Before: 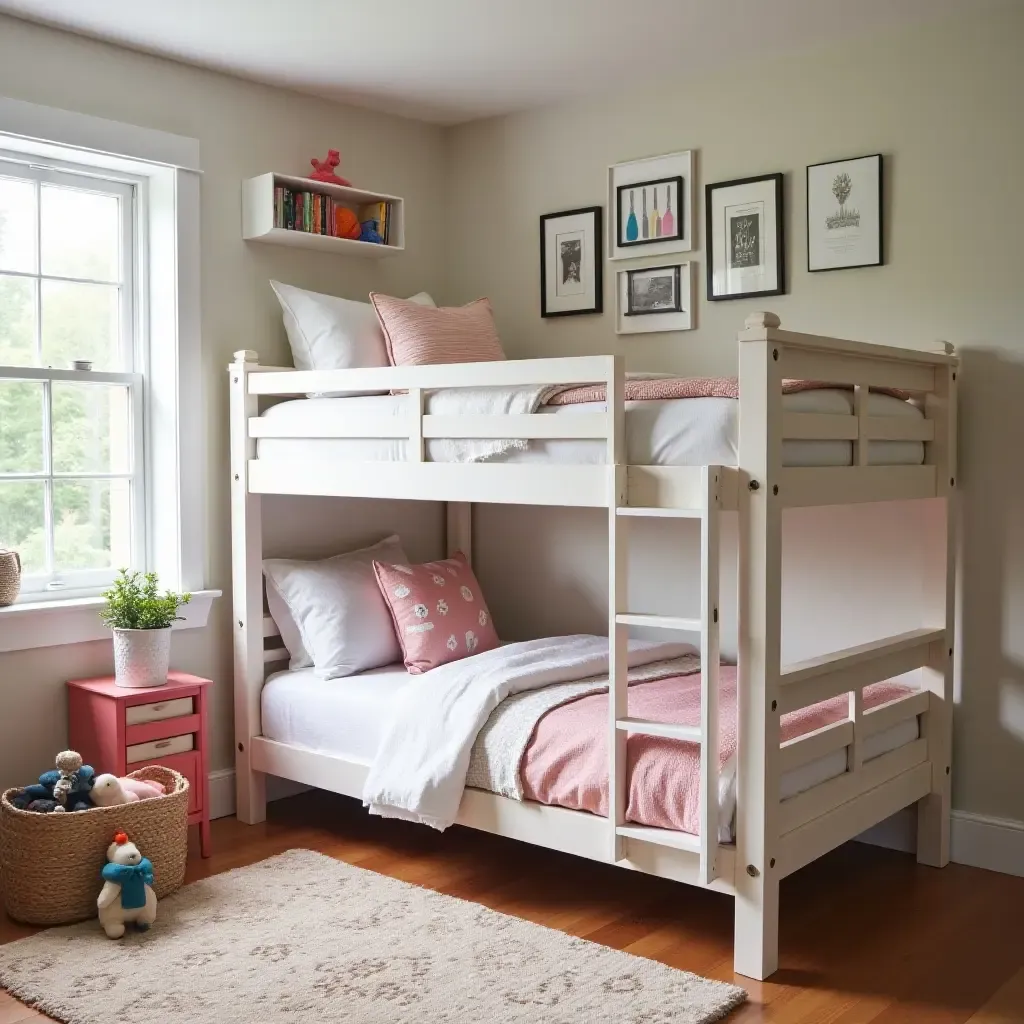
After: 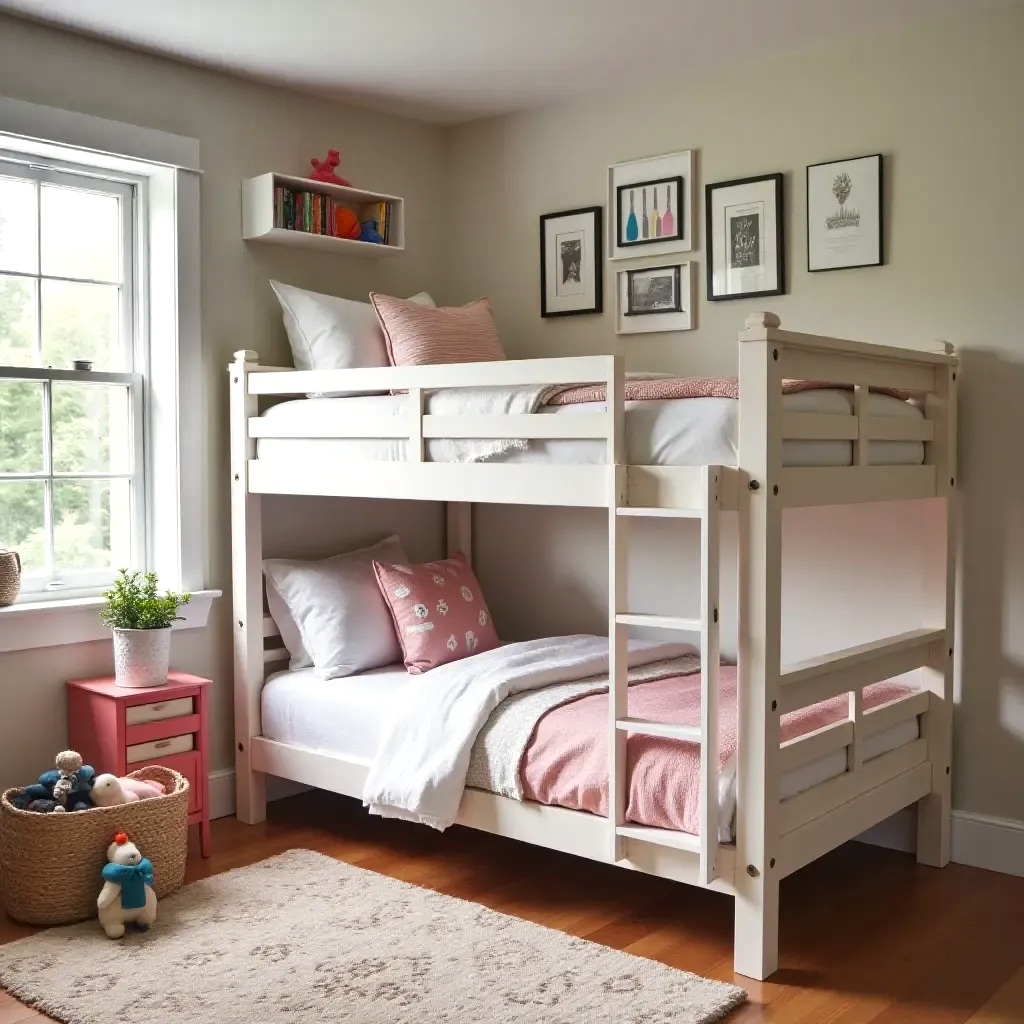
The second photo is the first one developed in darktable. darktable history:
shadows and highlights: radius 171.16, shadows 27, white point adjustment 3.13, highlights -67.95, soften with gaussian
white balance: red 1.009, blue 0.985
